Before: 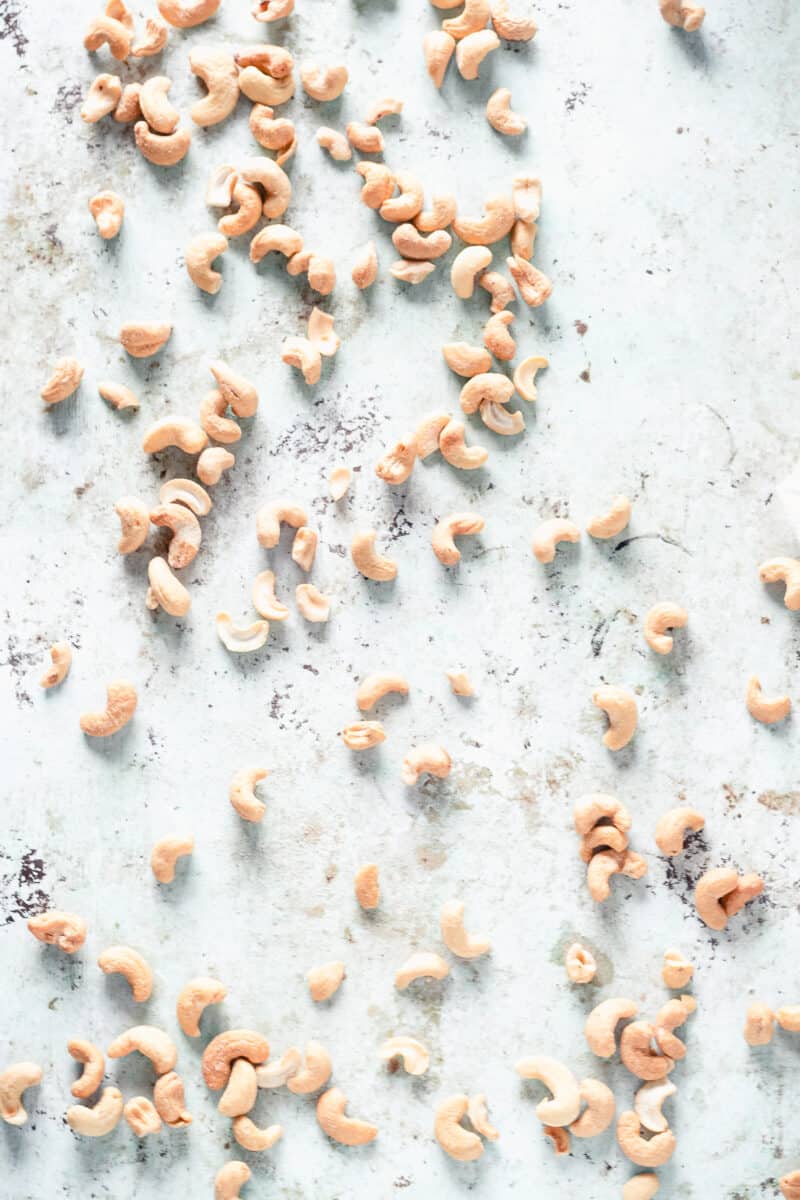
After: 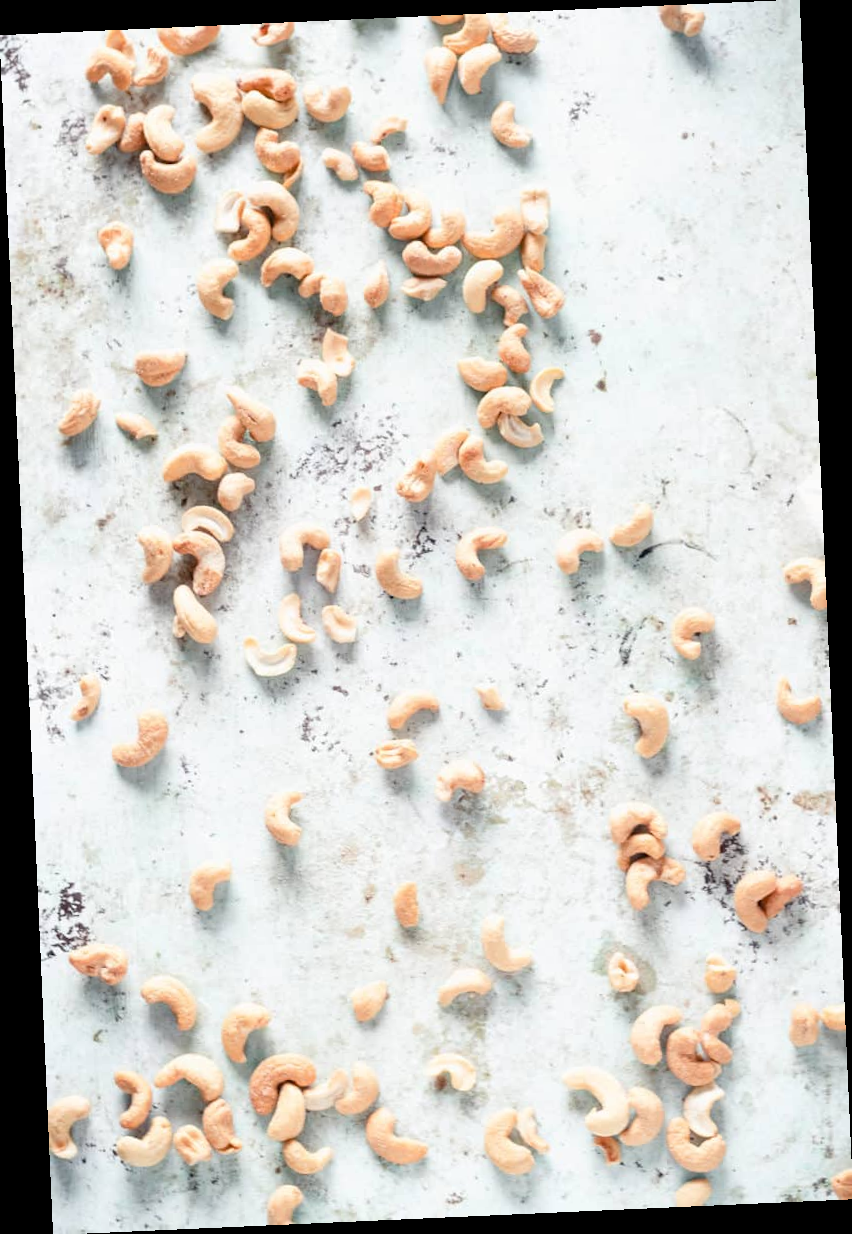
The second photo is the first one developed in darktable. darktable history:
white balance: emerald 1
rotate and perspective: rotation -2.56°, automatic cropping off
